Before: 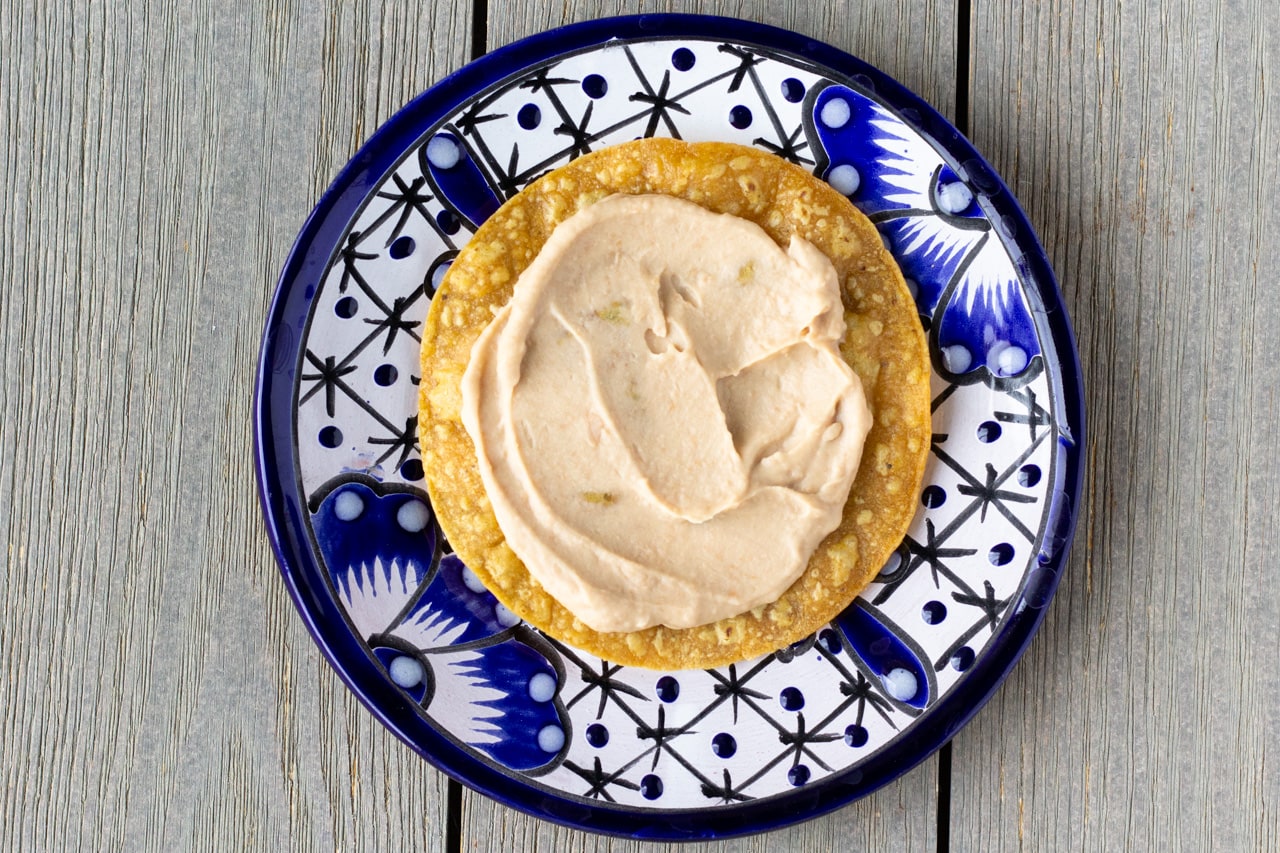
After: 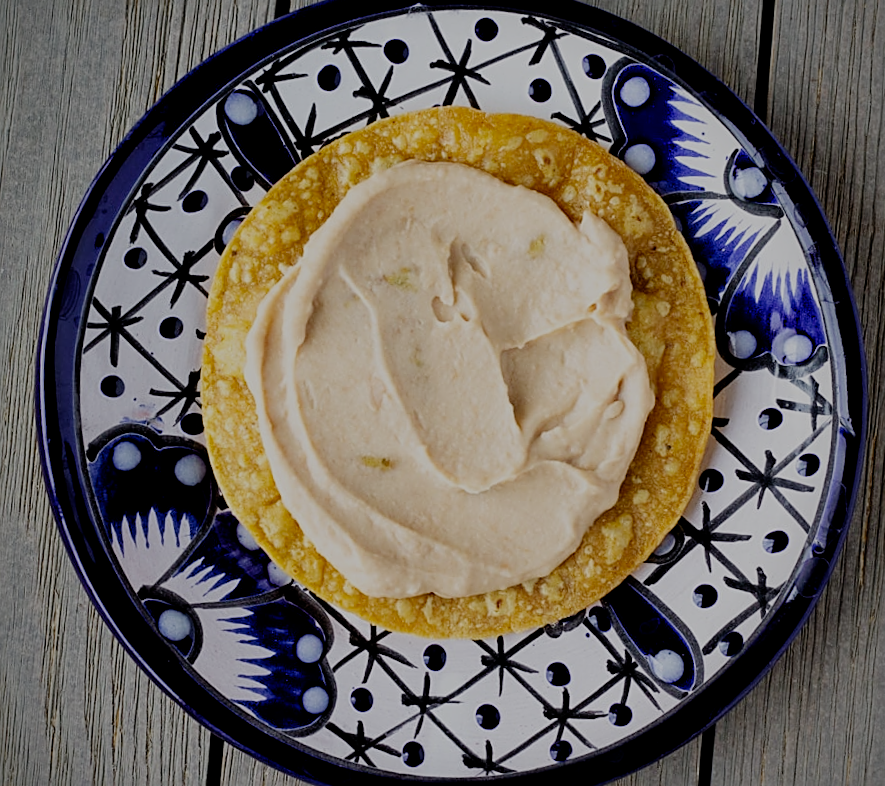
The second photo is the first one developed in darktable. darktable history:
vignetting: saturation 0, unbound false
filmic rgb: middle gray luminance 30%, black relative exposure -9 EV, white relative exposure 7 EV, threshold 6 EV, target black luminance 0%, hardness 2.94, latitude 2.04%, contrast 0.963, highlights saturation mix 5%, shadows ↔ highlights balance 12.16%, add noise in highlights 0, preserve chrominance no, color science v3 (2019), use custom middle-gray values true, iterations of high-quality reconstruction 0, contrast in highlights soft, enable highlight reconstruction true
crop and rotate: angle -3.27°, left 14.277%, top 0.028%, right 10.766%, bottom 0.028%
sharpen: on, module defaults
